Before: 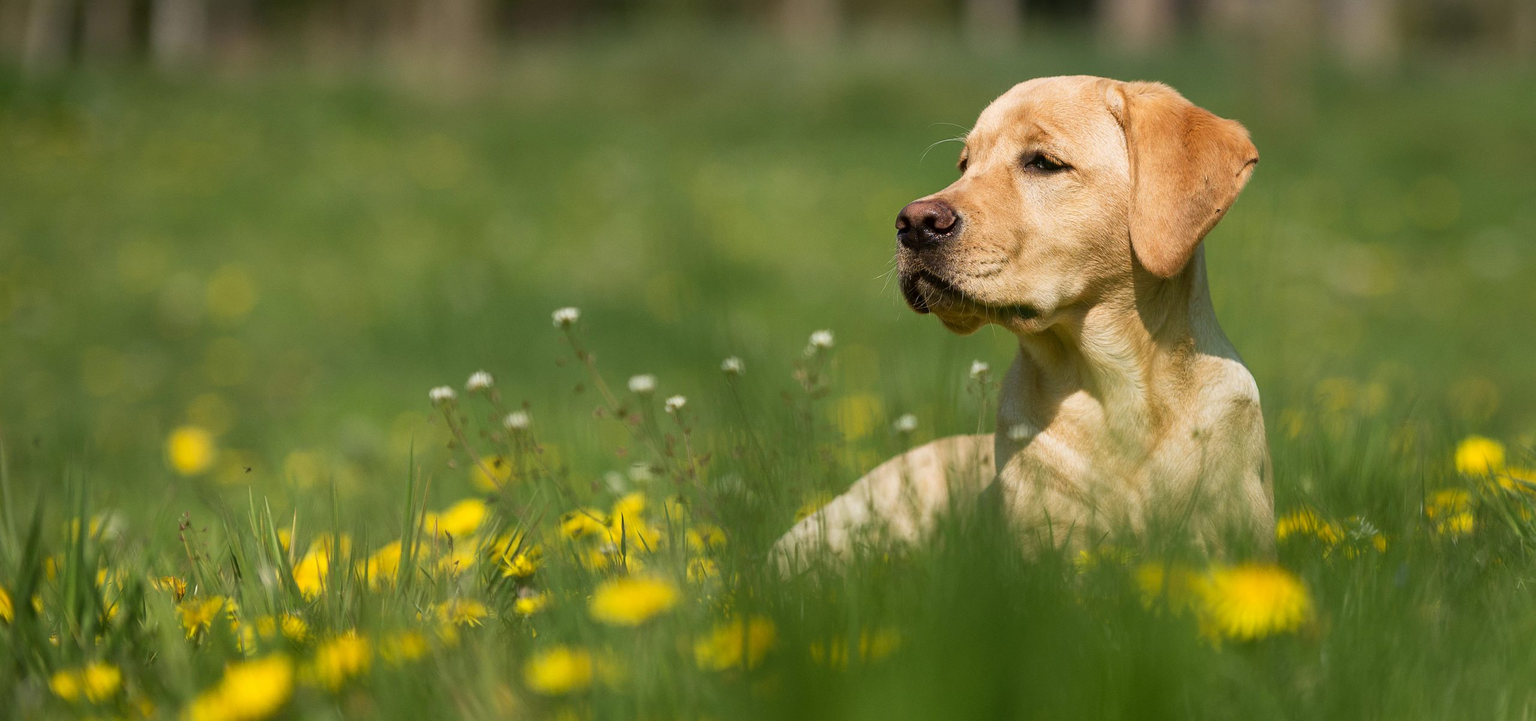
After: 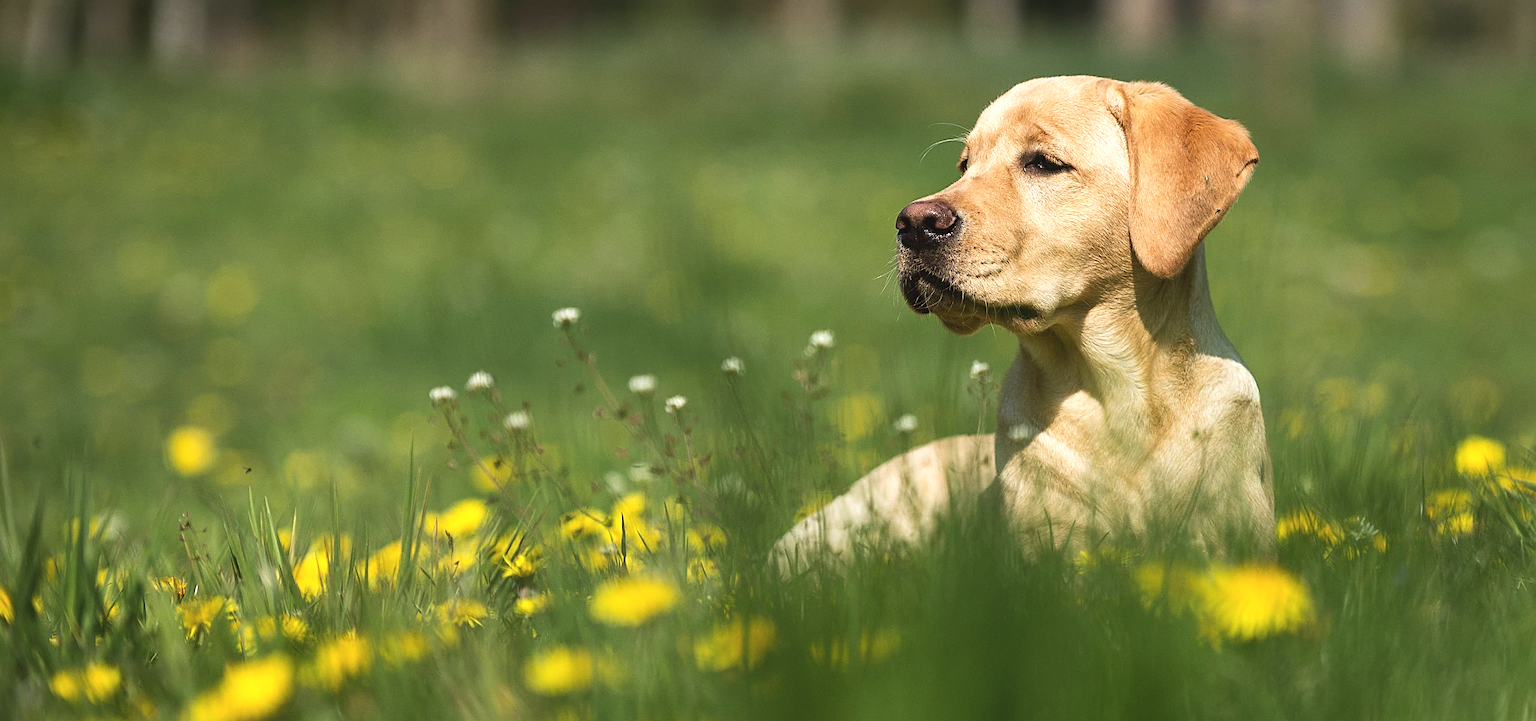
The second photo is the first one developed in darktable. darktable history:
tone equalizer: -8 EV -0.417 EV, -7 EV -0.389 EV, -6 EV -0.333 EV, -5 EV -0.222 EV, -3 EV 0.222 EV, -2 EV 0.333 EV, -1 EV 0.389 EV, +0 EV 0.417 EV, edges refinement/feathering 500, mask exposure compensation -1.57 EV, preserve details no
sharpen: on, module defaults
exposure: black level correction -0.008, exposure 0.067 EV, compensate highlight preservation false
white balance: red 0.986, blue 1.01
